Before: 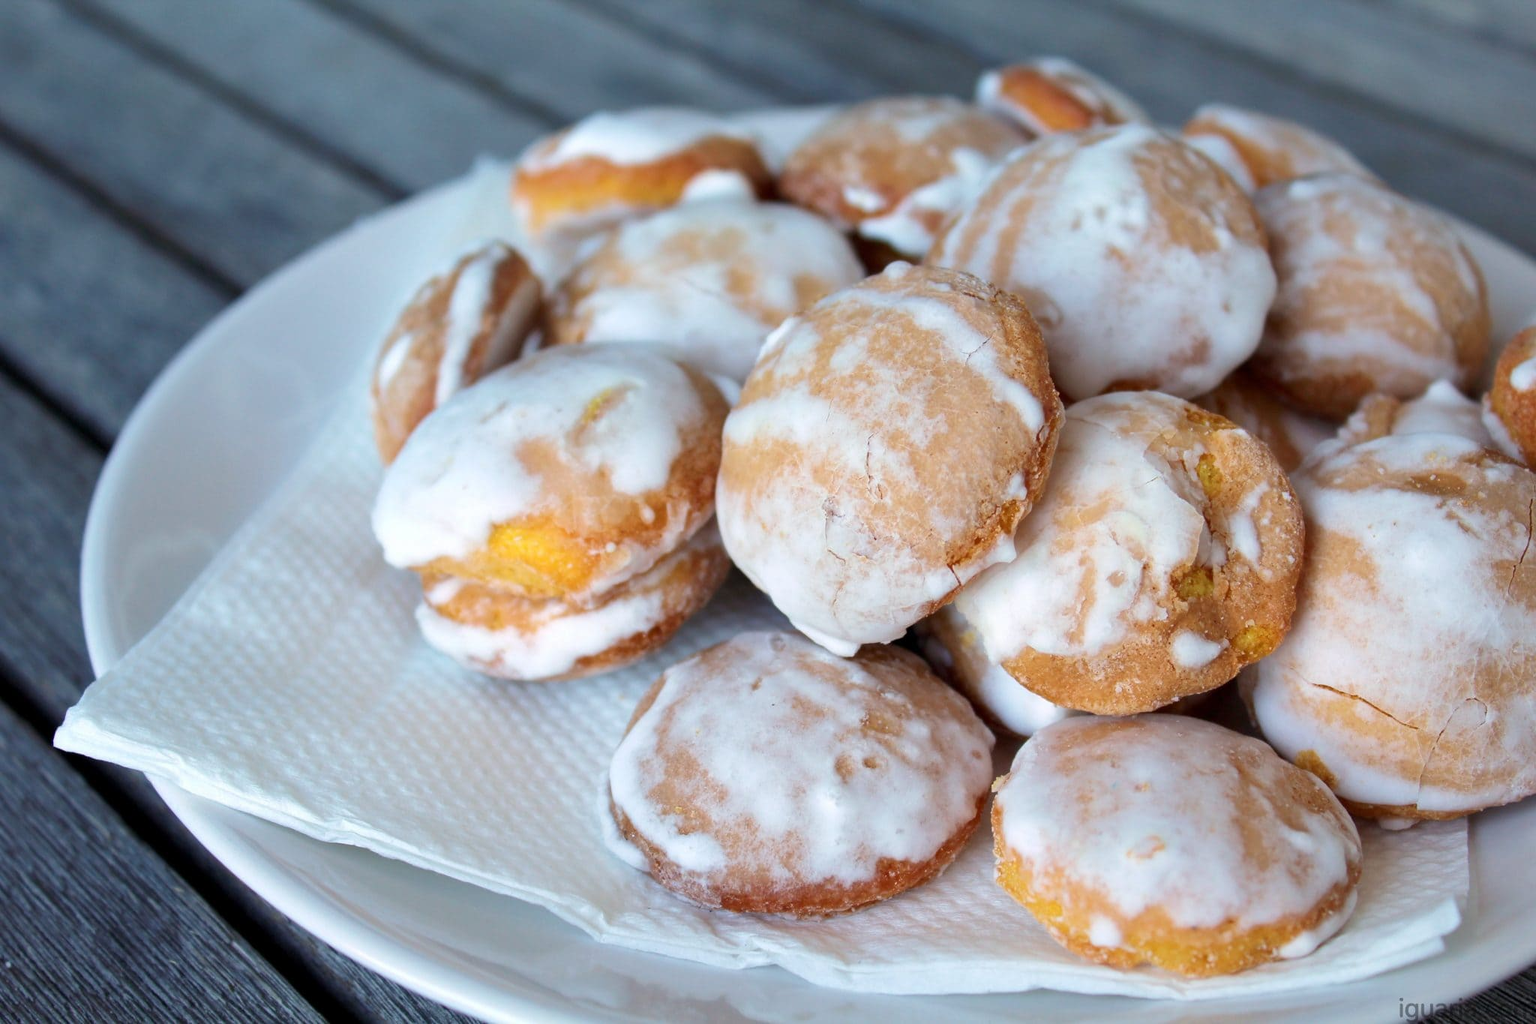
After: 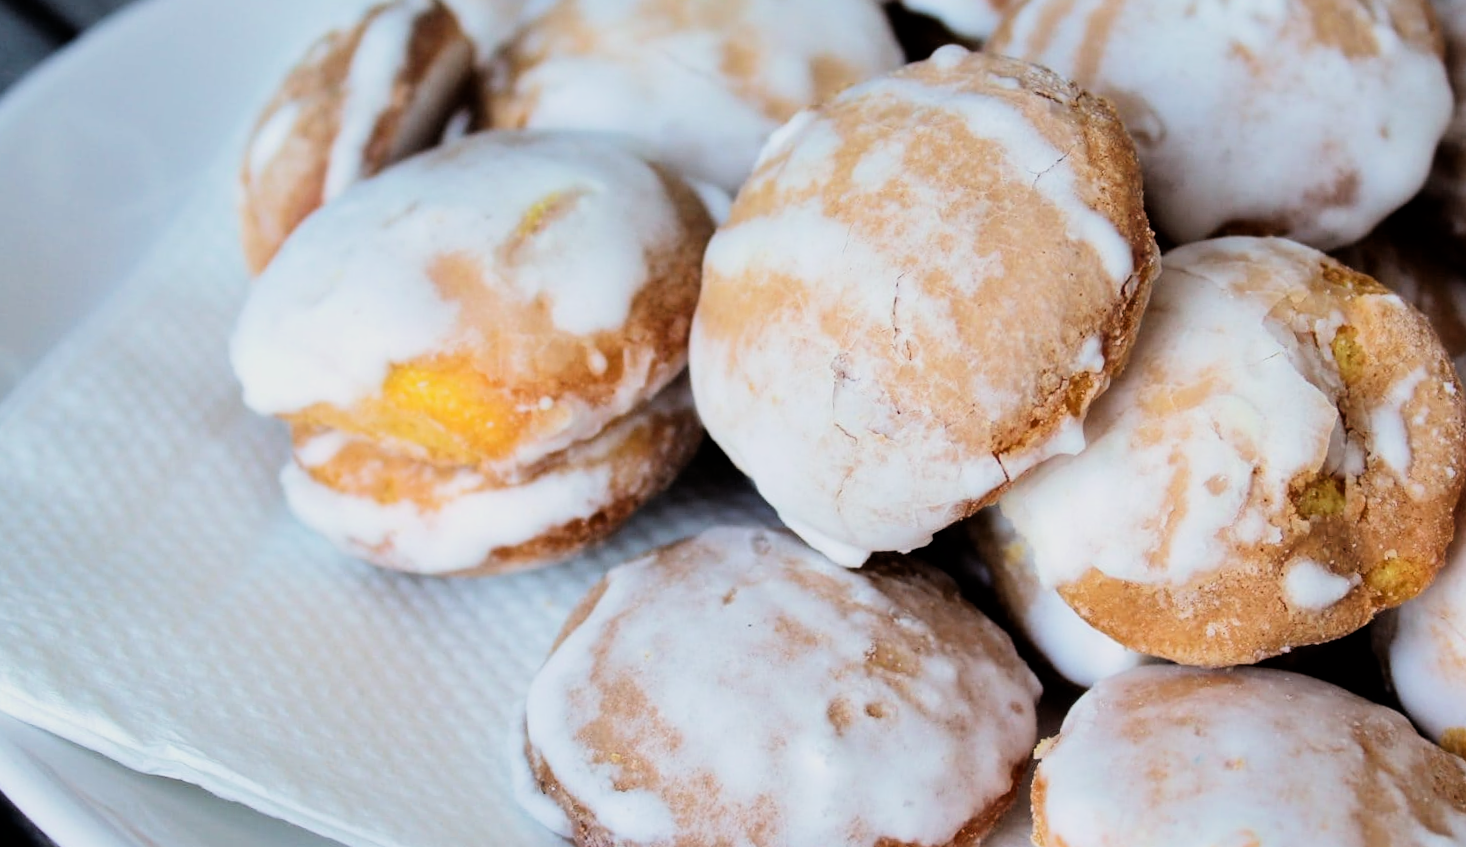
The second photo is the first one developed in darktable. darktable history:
crop and rotate: angle -3.37°, left 9.79%, top 20.73%, right 12.42%, bottom 11.82%
filmic rgb: black relative exposure -5 EV, hardness 2.88, contrast 1.5
